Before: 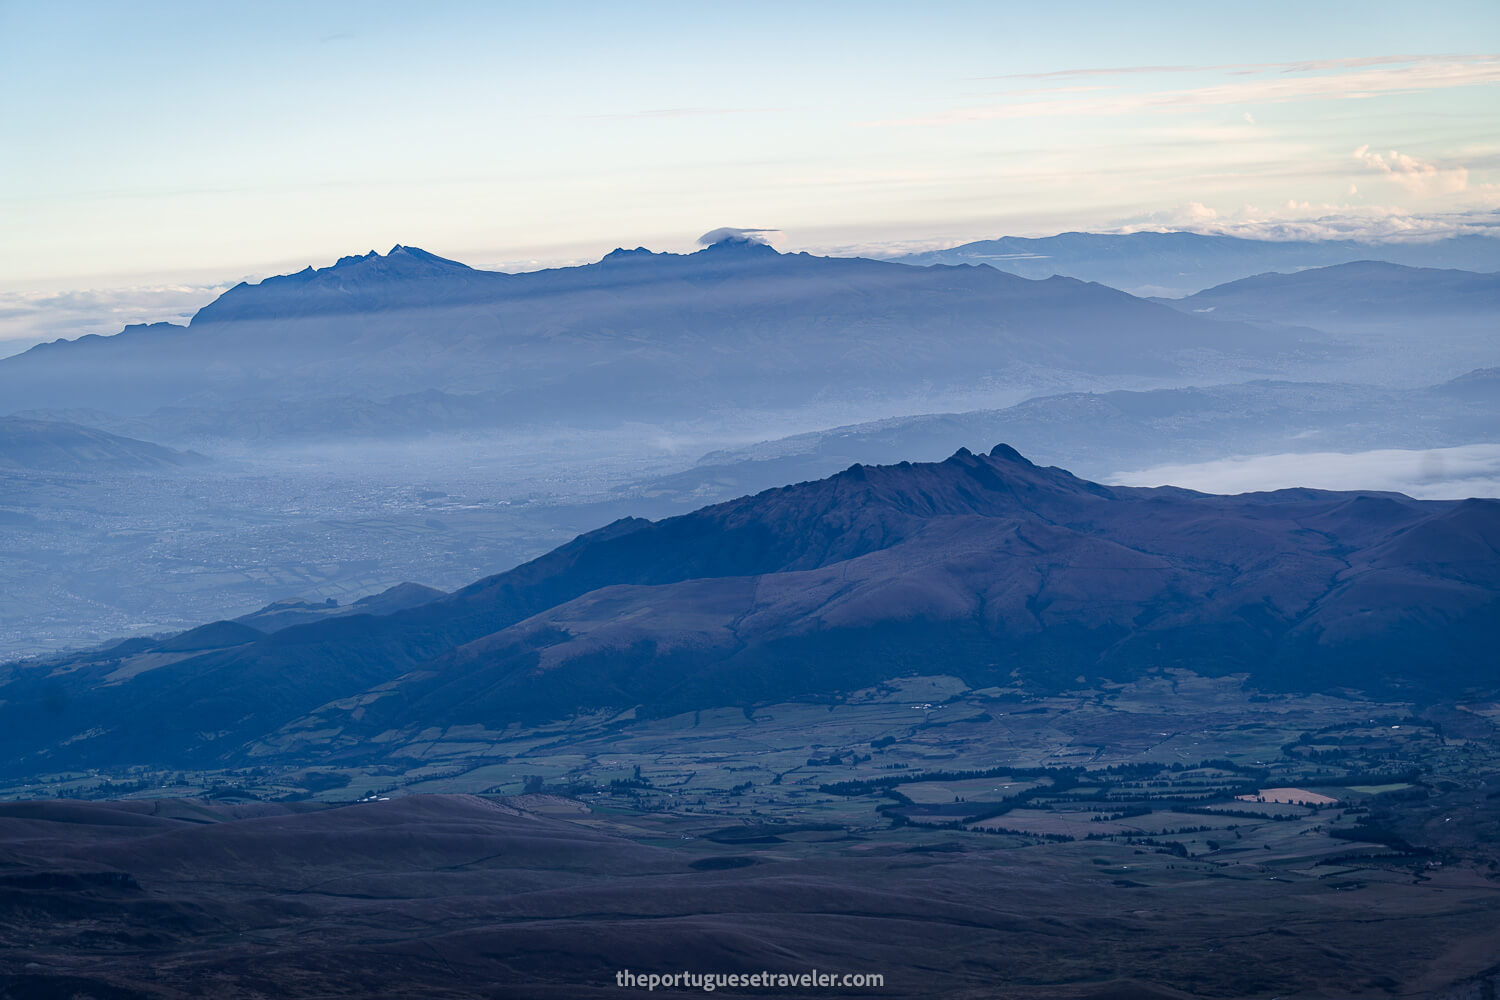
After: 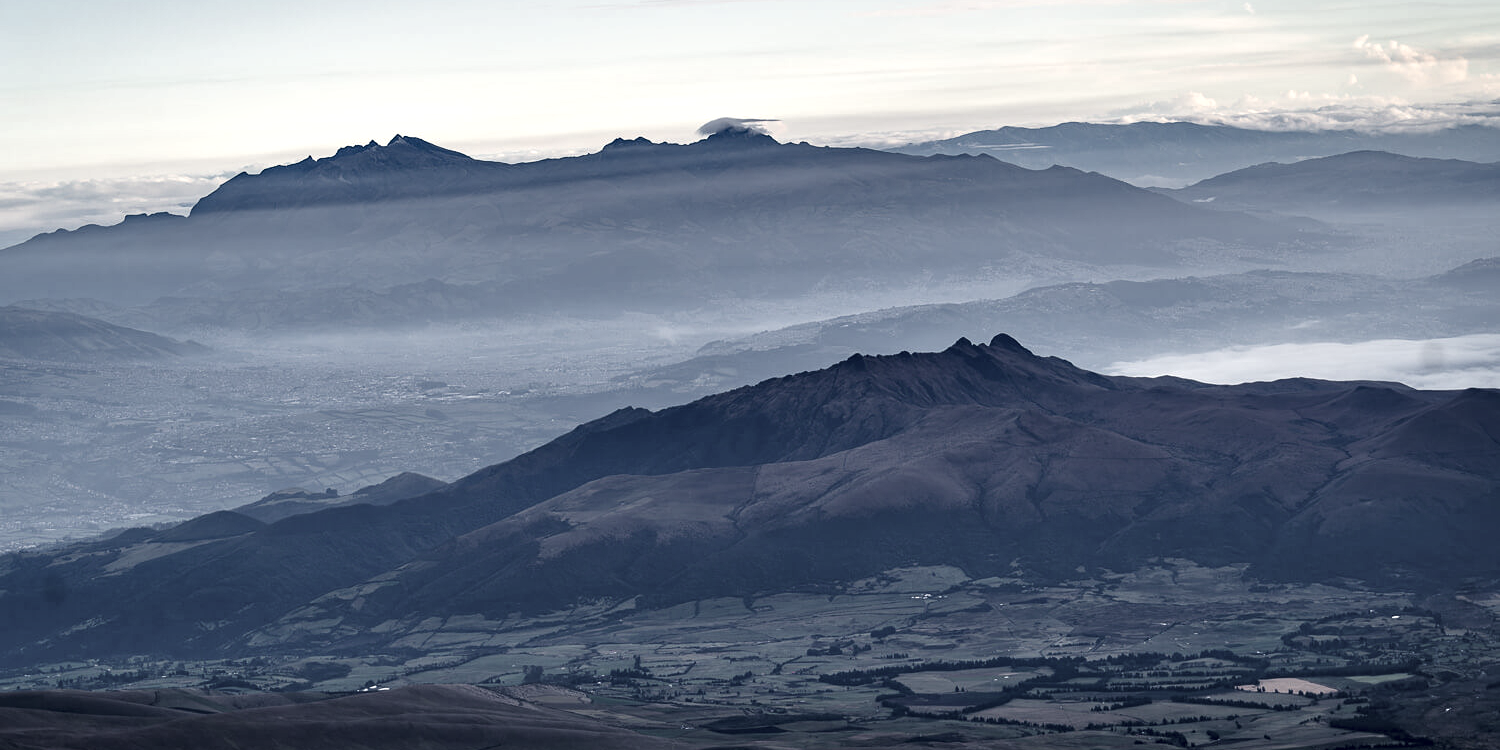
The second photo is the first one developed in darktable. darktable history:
contrast equalizer: octaves 7, y [[0.6 ×6], [0.55 ×6], [0 ×6], [0 ×6], [0 ×6]]
color correction: highlights b* -0.049, saturation 0.51
crop: top 11.026%, bottom 13.946%
